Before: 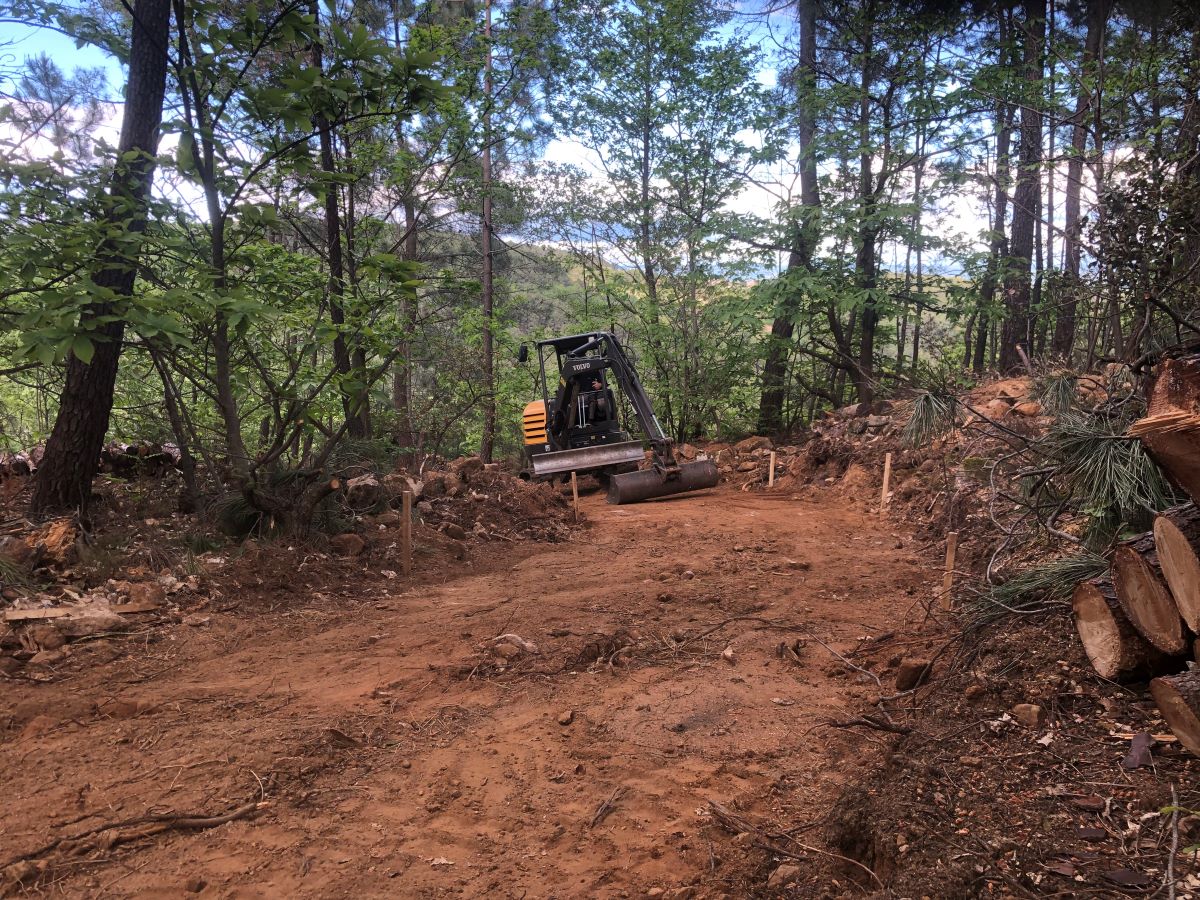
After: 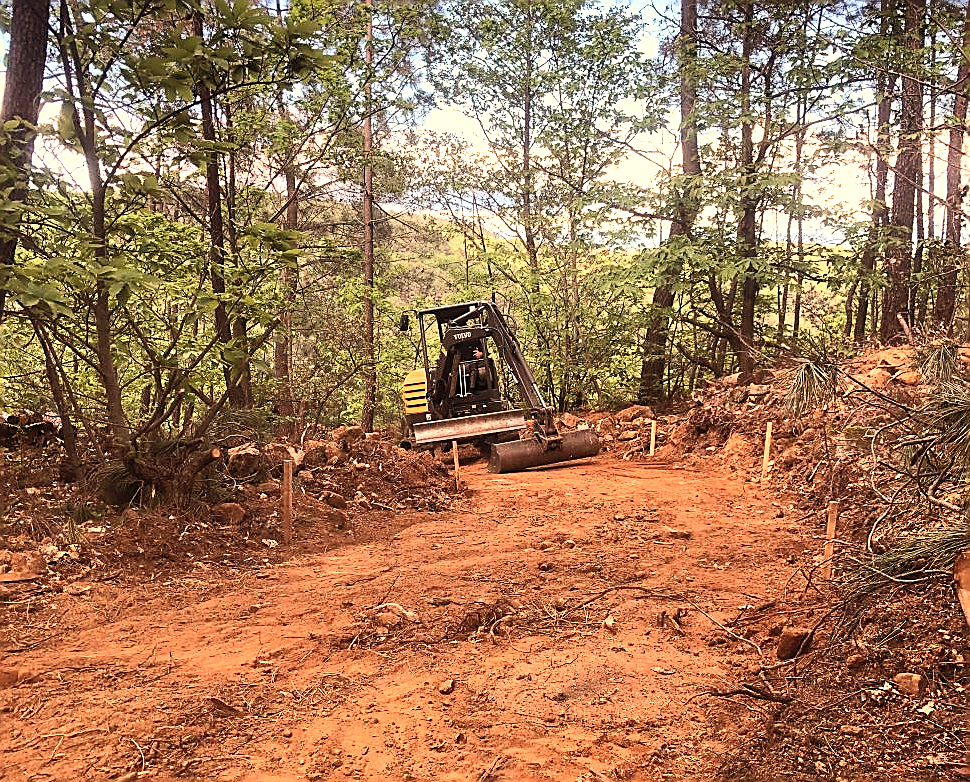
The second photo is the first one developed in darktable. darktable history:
contrast brightness saturation: contrast 0.2, brightness 0.16, saturation 0.22
crop: left 9.929%, top 3.475%, right 9.188%, bottom 9.529%
white balance: red 1.123, blue 0.83
exposure: black level correction 0, exposure 0.7 EV, compensate exposure bias true, compensate highlight preservation false
rgb levels: mode RGB, independent channels, levels [[0, 0.5, 1], [0, 0.521, 1], [0, 0.536, 1]]
sharpen: radius 1.4, amount 1.25, threshold 0.7
color correction: saturation 0.8
